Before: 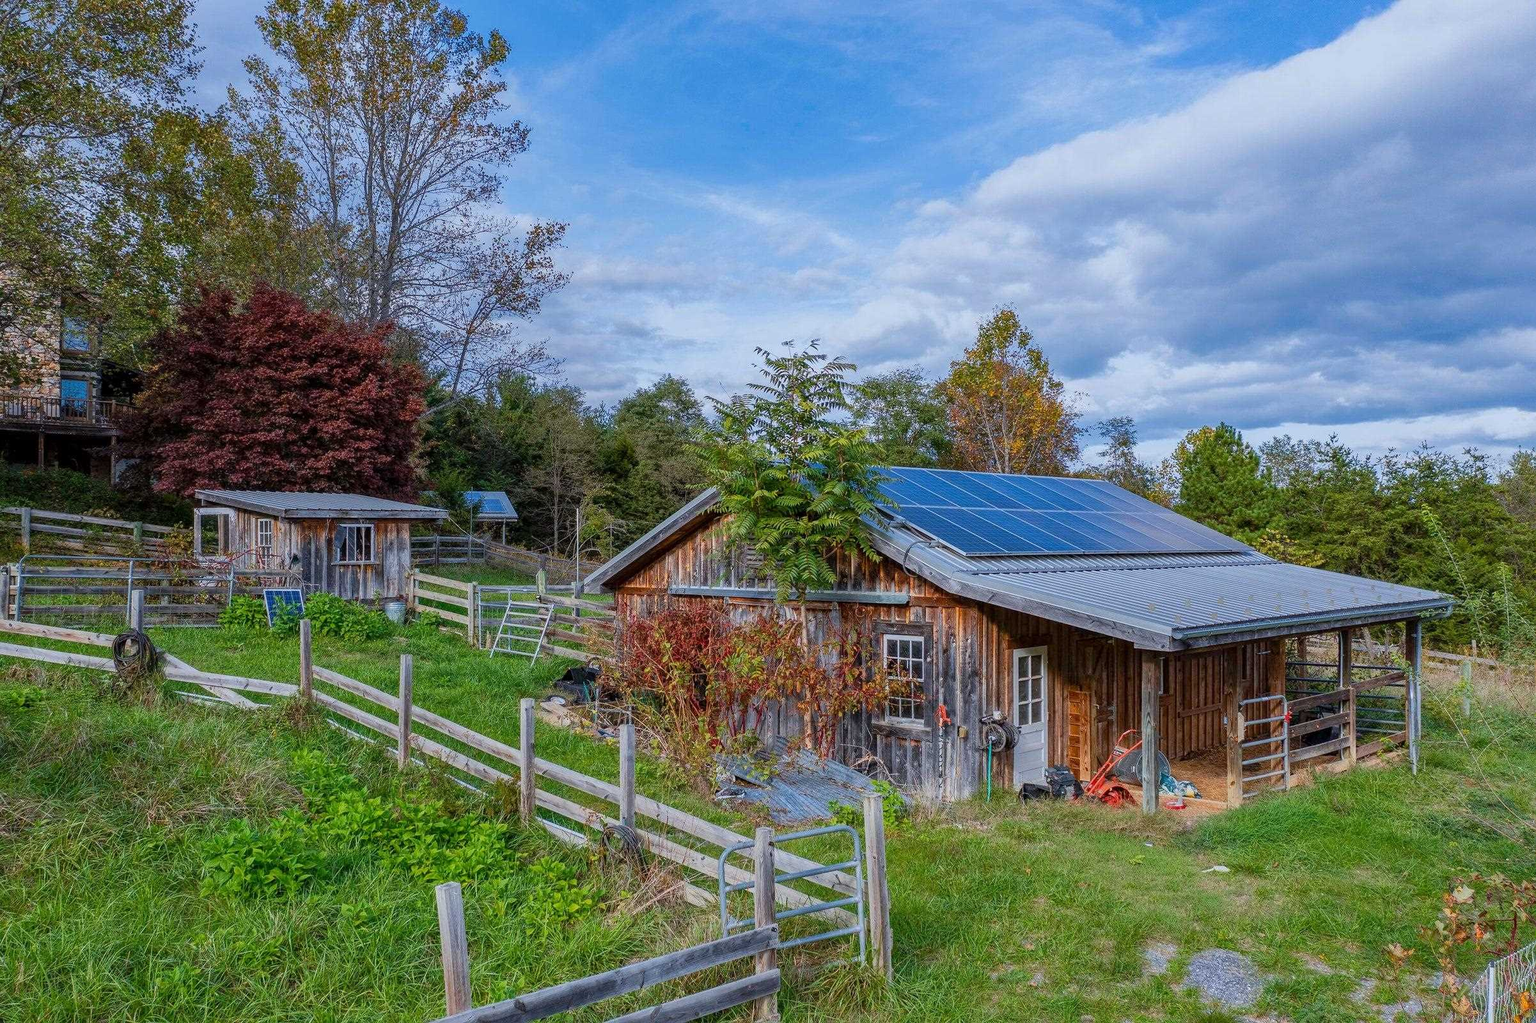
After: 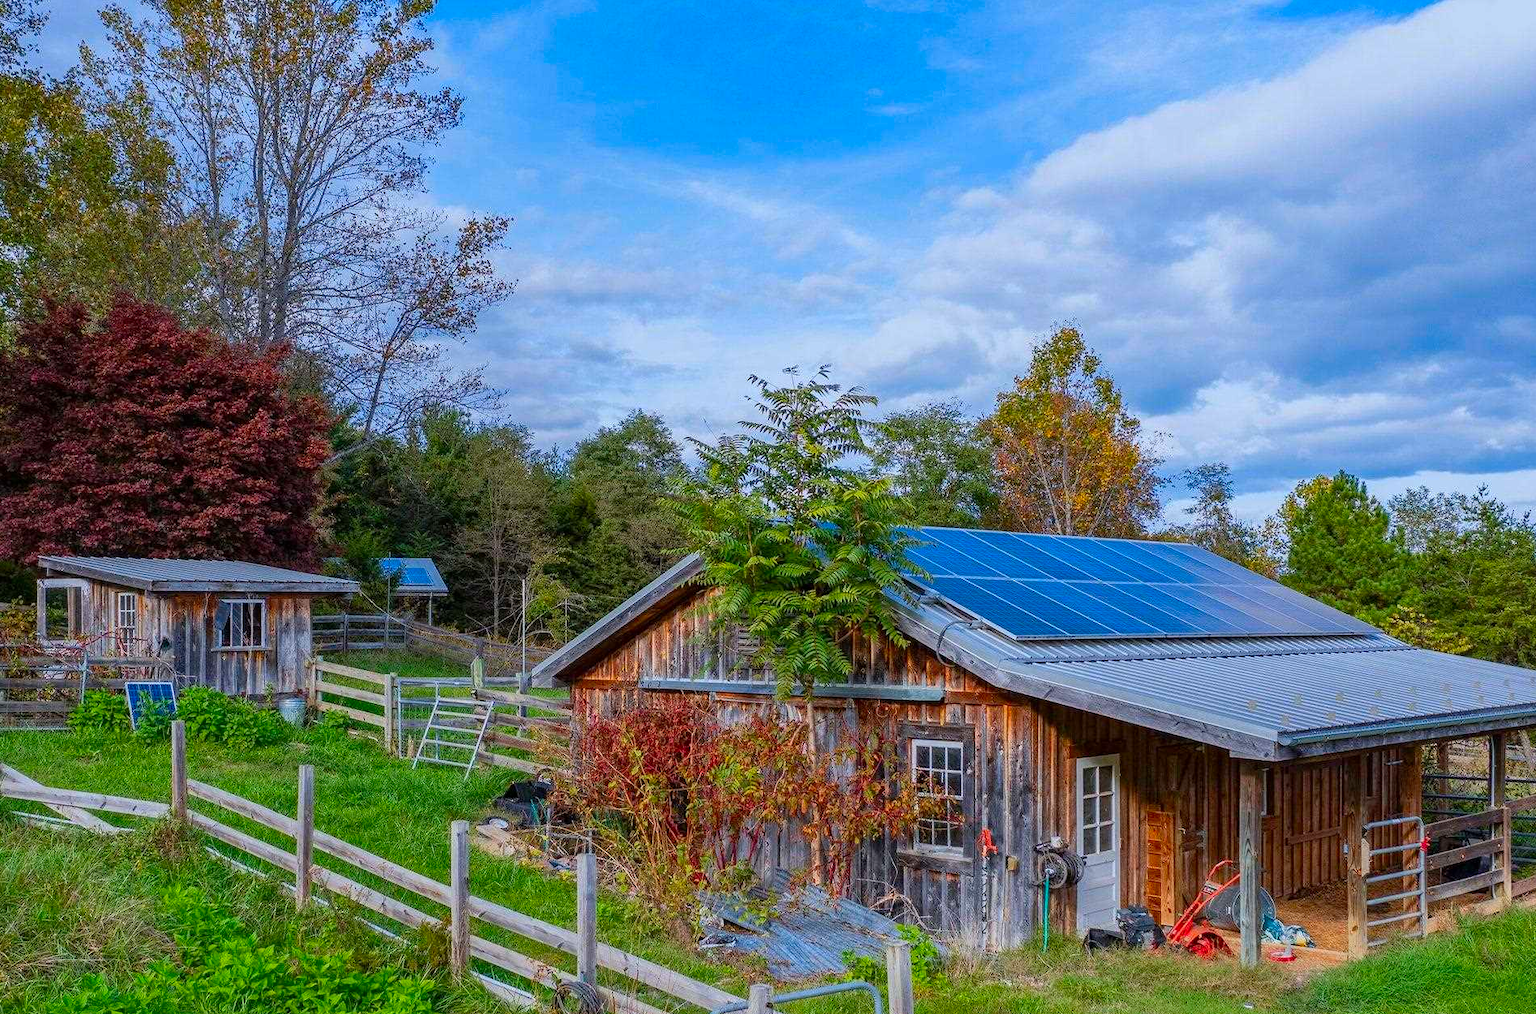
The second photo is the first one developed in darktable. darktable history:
color correction: saturation 1.32
crop and rotate: left 10.77%, top 5.1%, right 10.41%, bottom 16.76%
